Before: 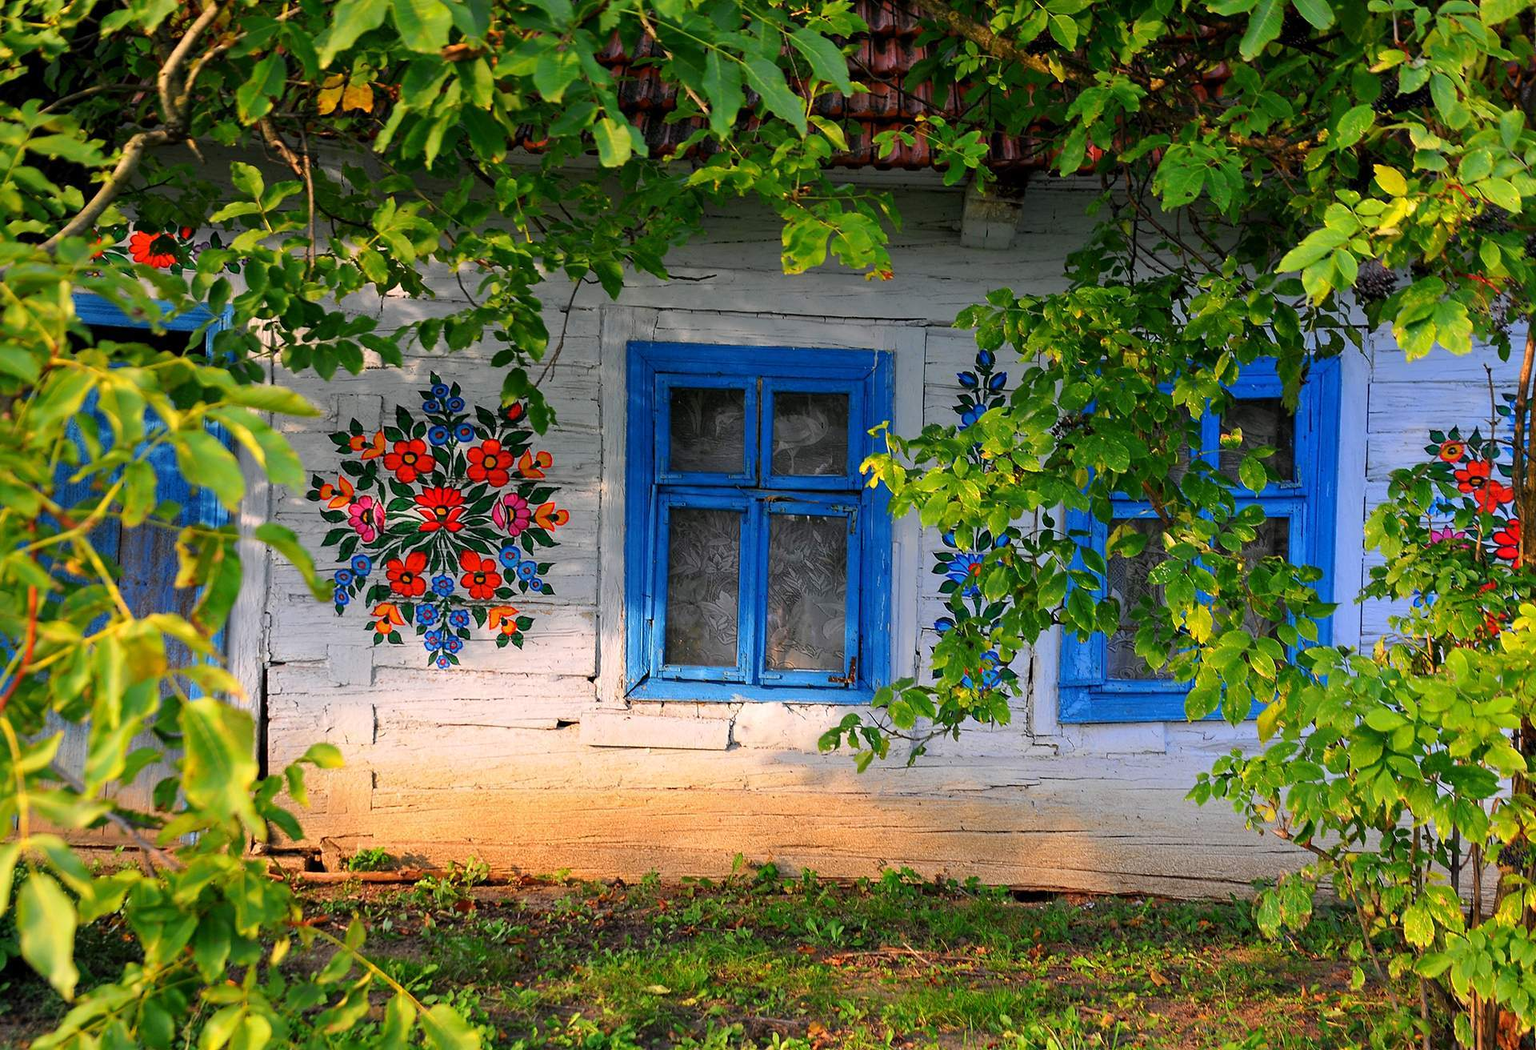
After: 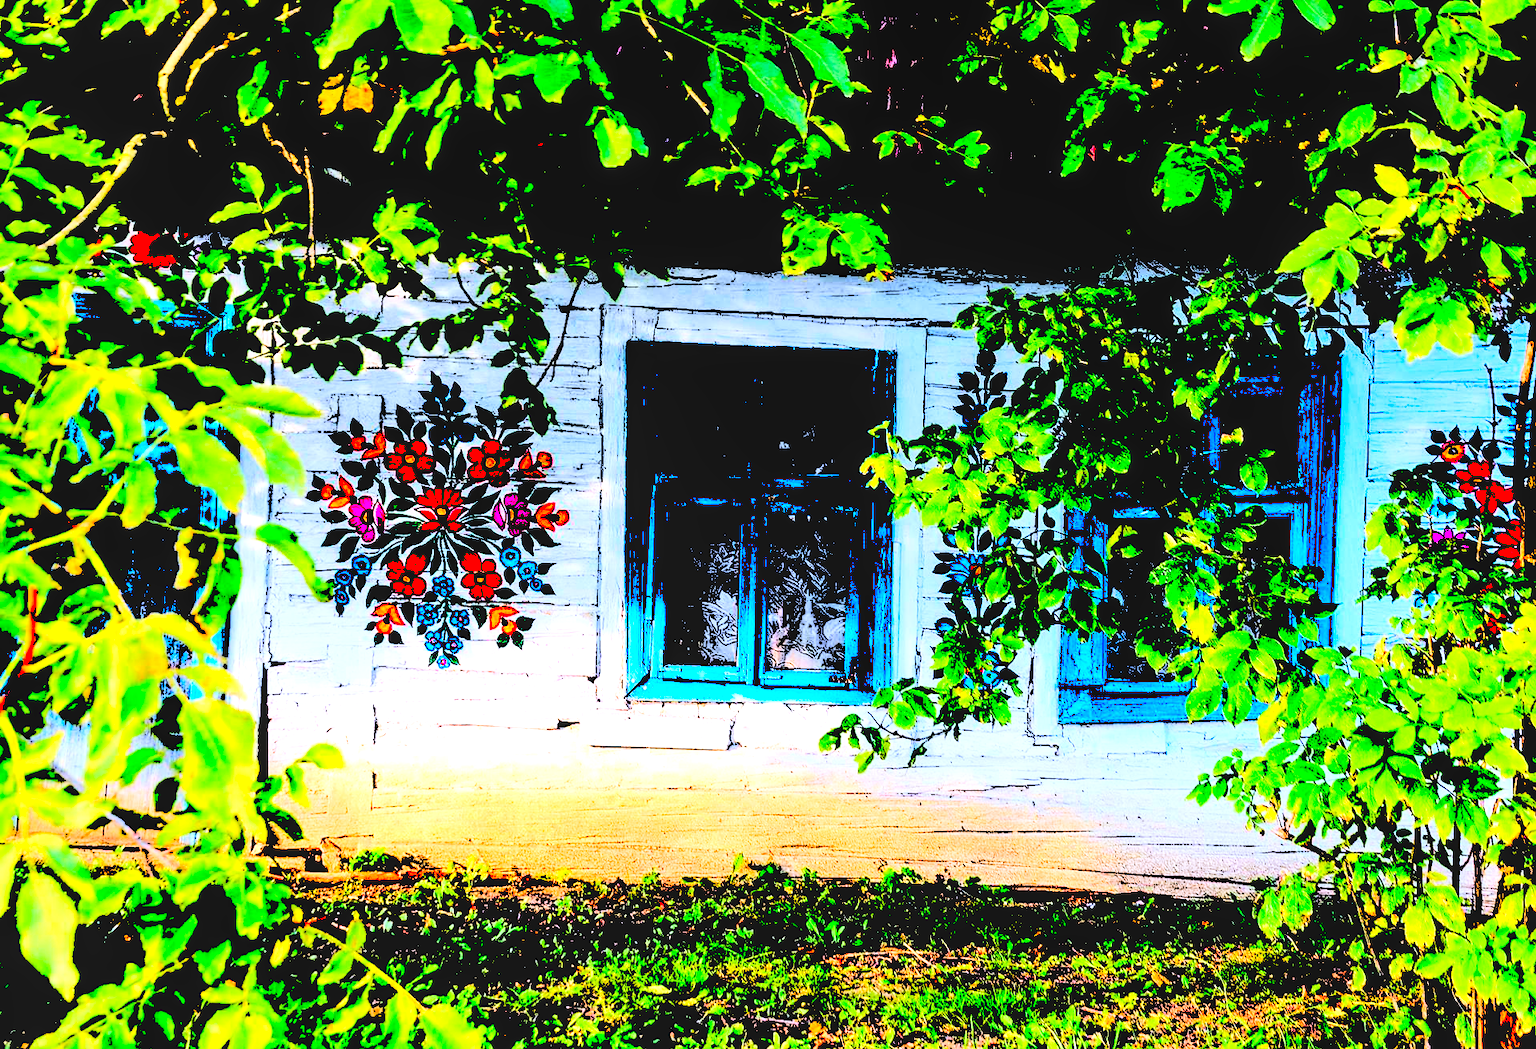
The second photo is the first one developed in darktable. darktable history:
exposure: compensate highlight preservation false
contrast brightness saturation: contrast 0.19, brightness -0.24, saturation 0.11
levels: levels [0.246, 0.246, 0.506]
white balance: red 0.948, green 1.02, blue 1.176
local contrast: detail 130%
